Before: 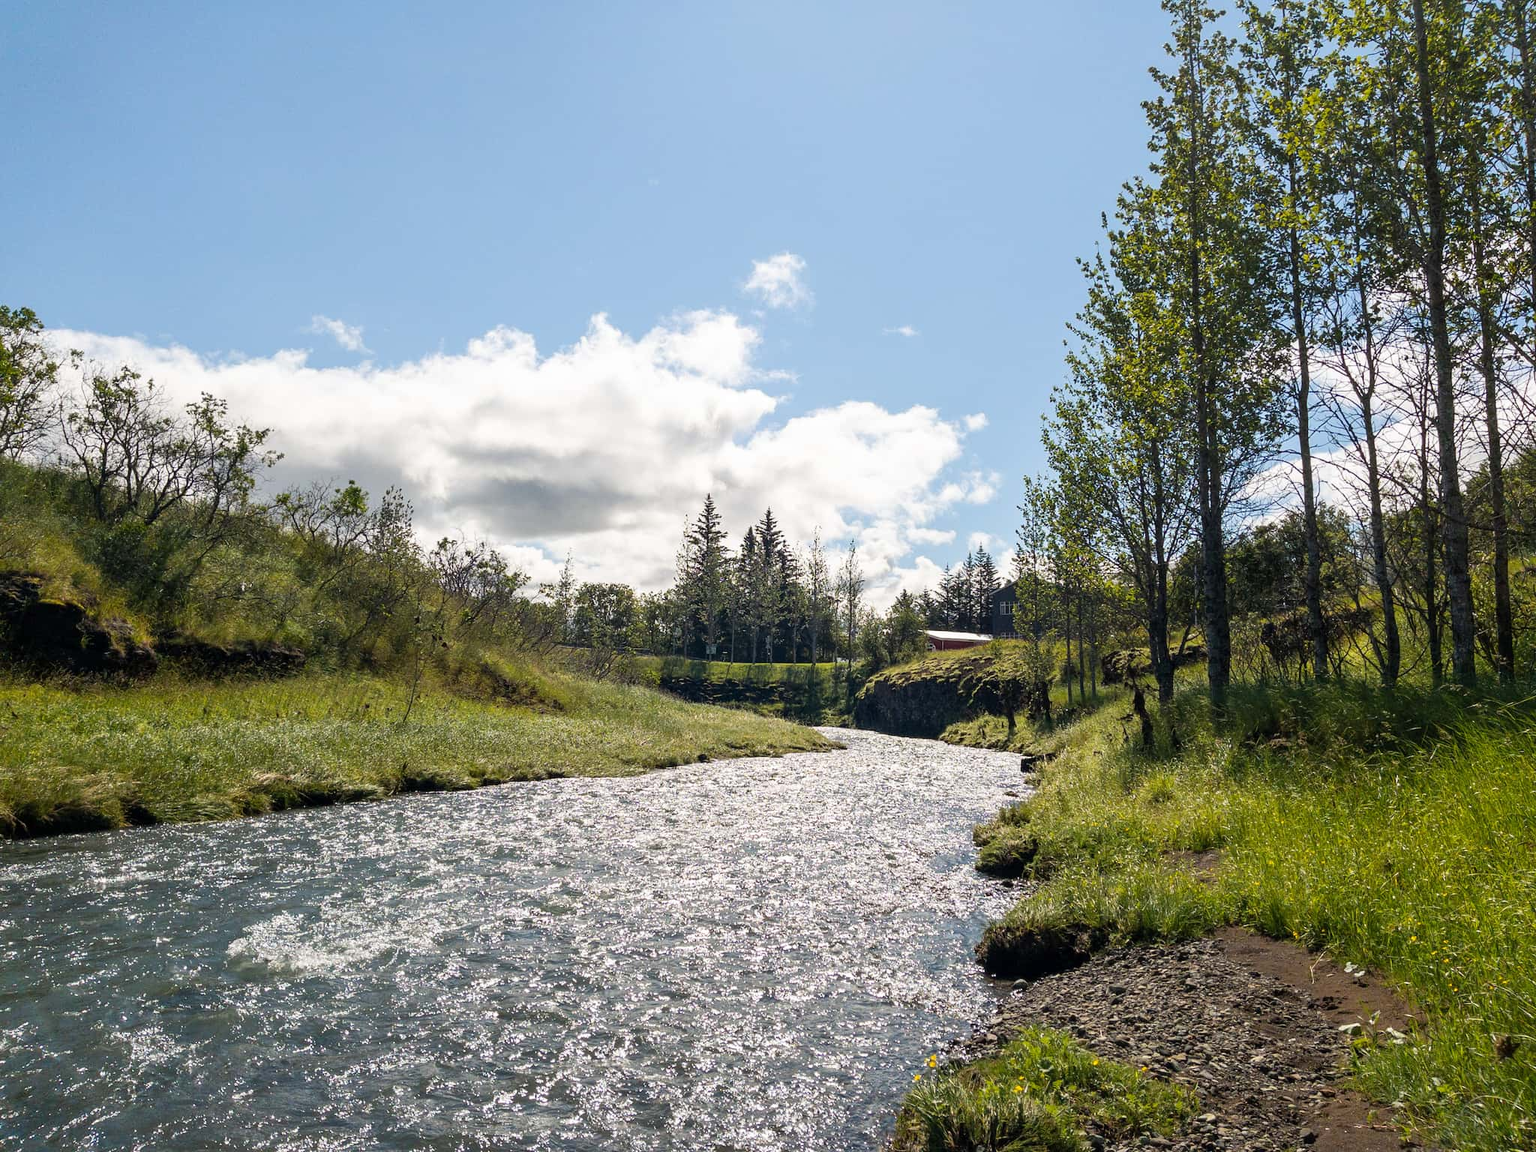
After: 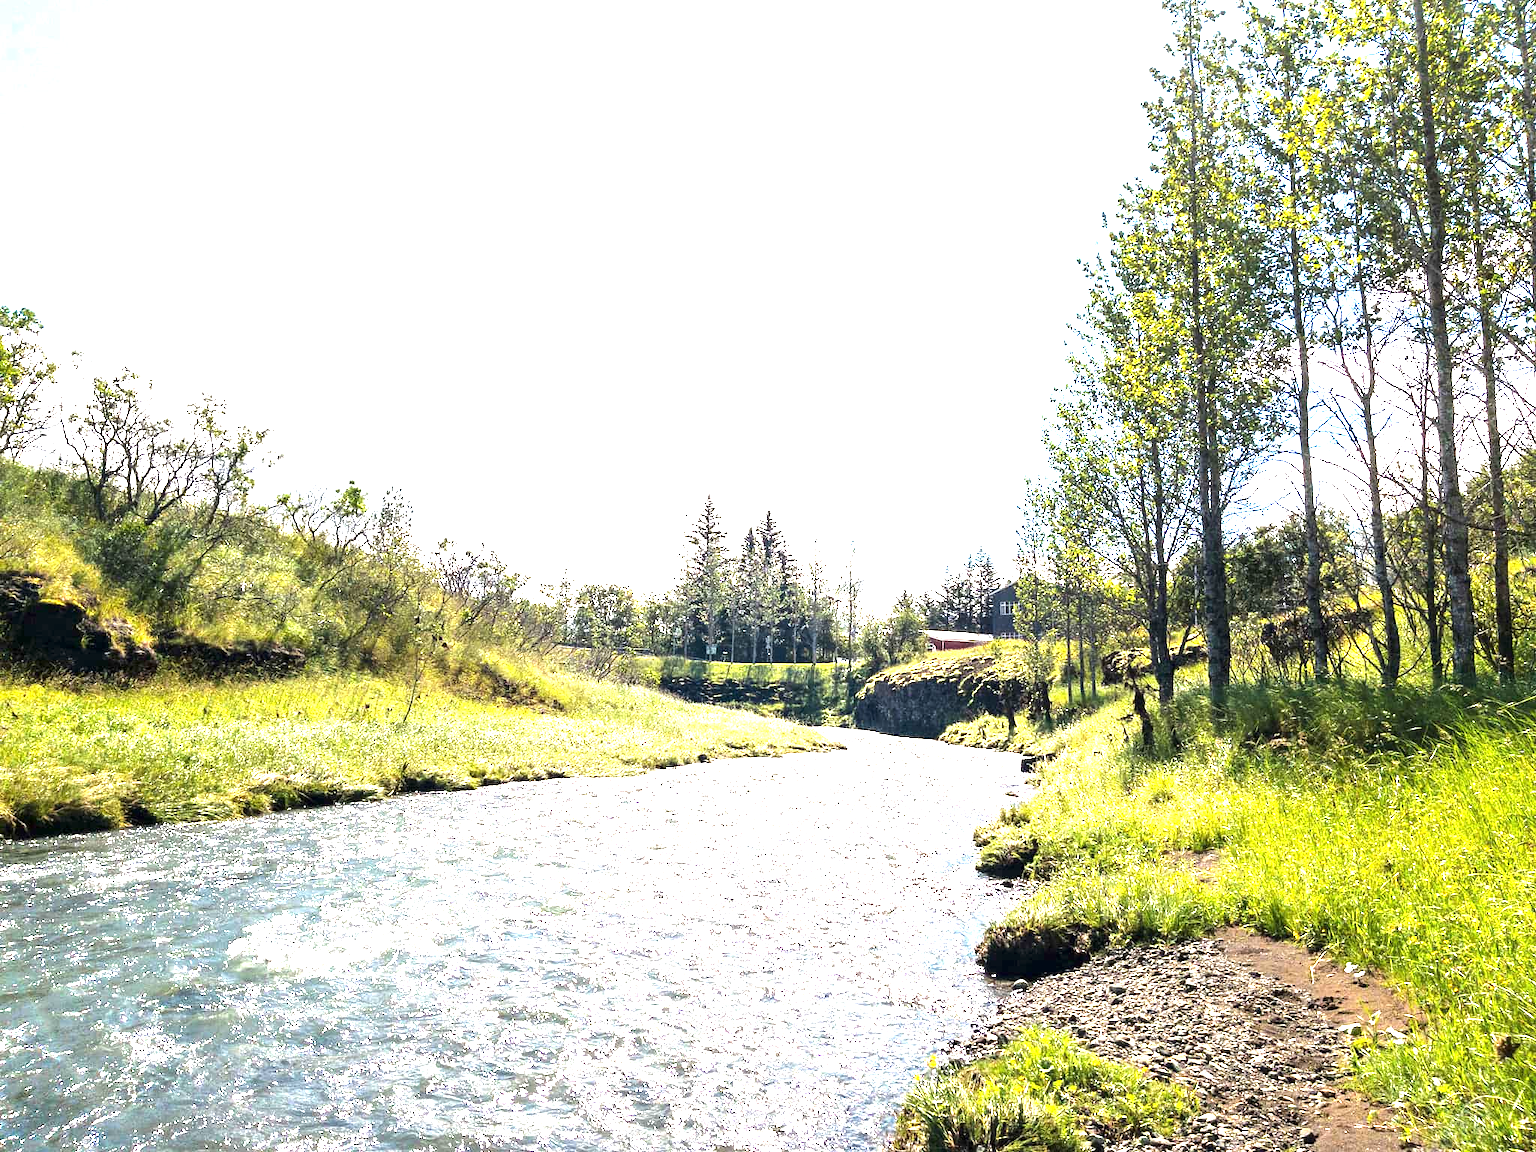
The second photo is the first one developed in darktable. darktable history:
tone equalizer: -8 EV -0.417 EV, -7 EV -0.389 EV, -6 EV -0.333 EV, -5 EV -0.222 EV, -3 EV 0.222 EV, -2 EV 0.333 EV, -1 EV 0.389 EV, +0 EV 0.417 EV, edges refinement/feathering 500, mask exposure compensation -1.57 EV, preserve details no
exposure: exposure 2.003 EV, compensate highlight preservation false
